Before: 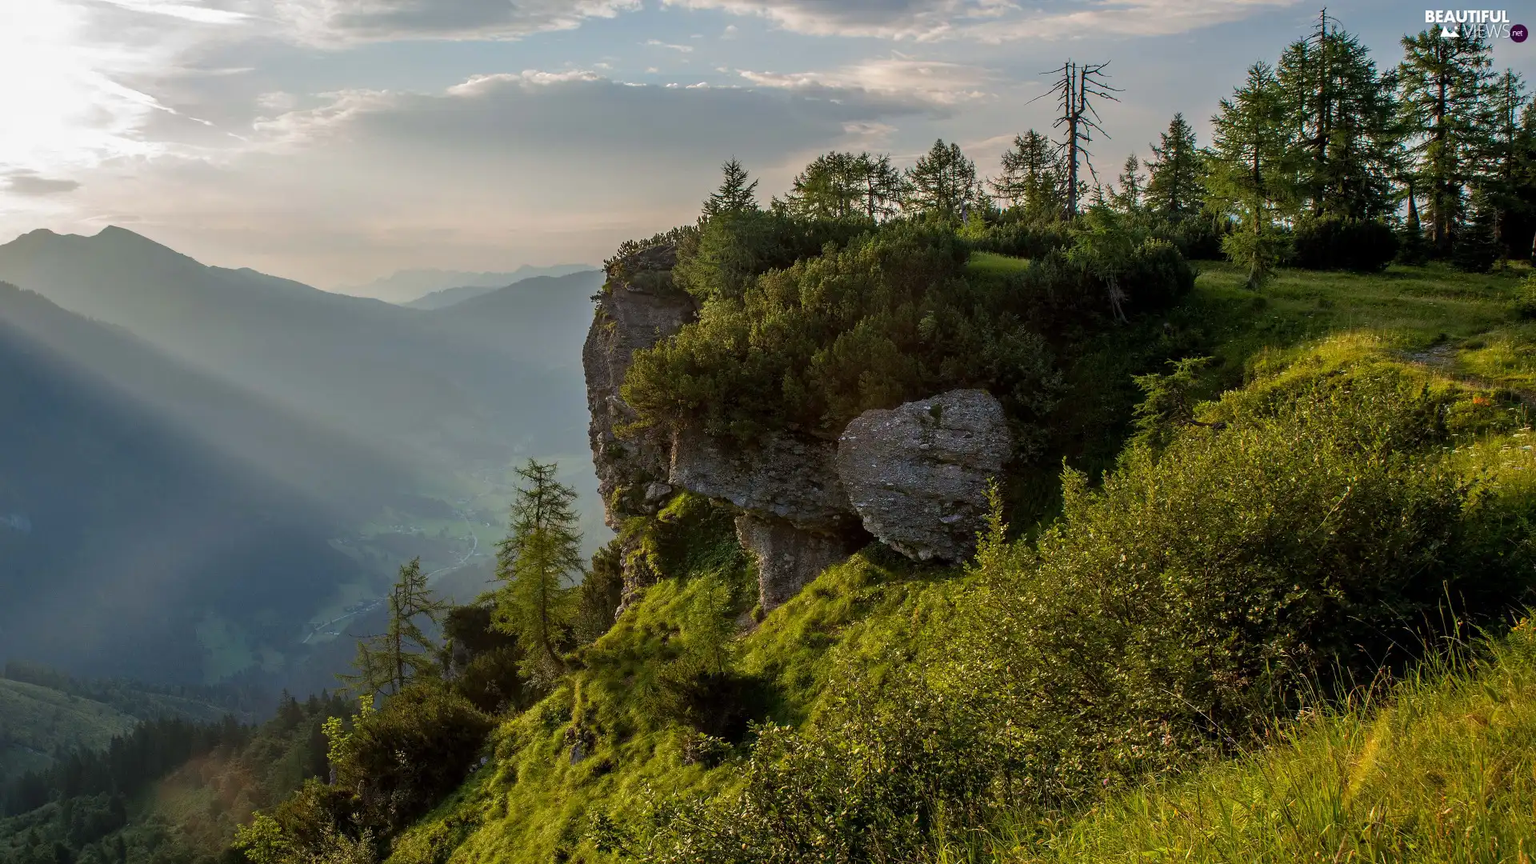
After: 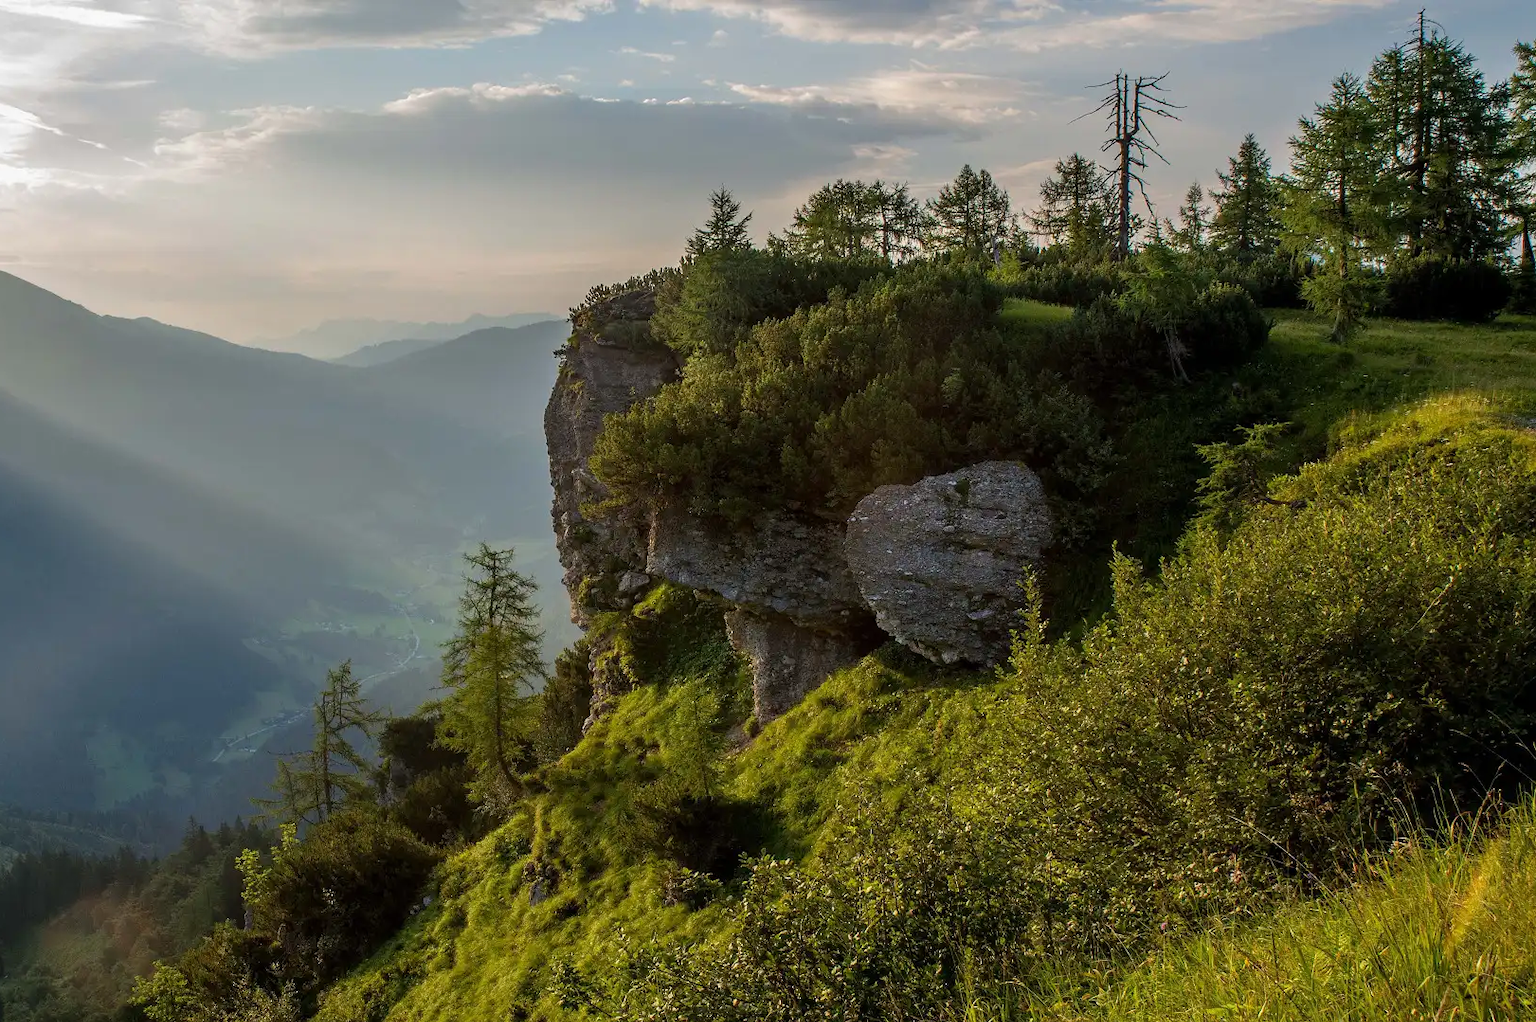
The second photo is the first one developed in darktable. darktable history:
crop: left 8.067%, right 7.496%
